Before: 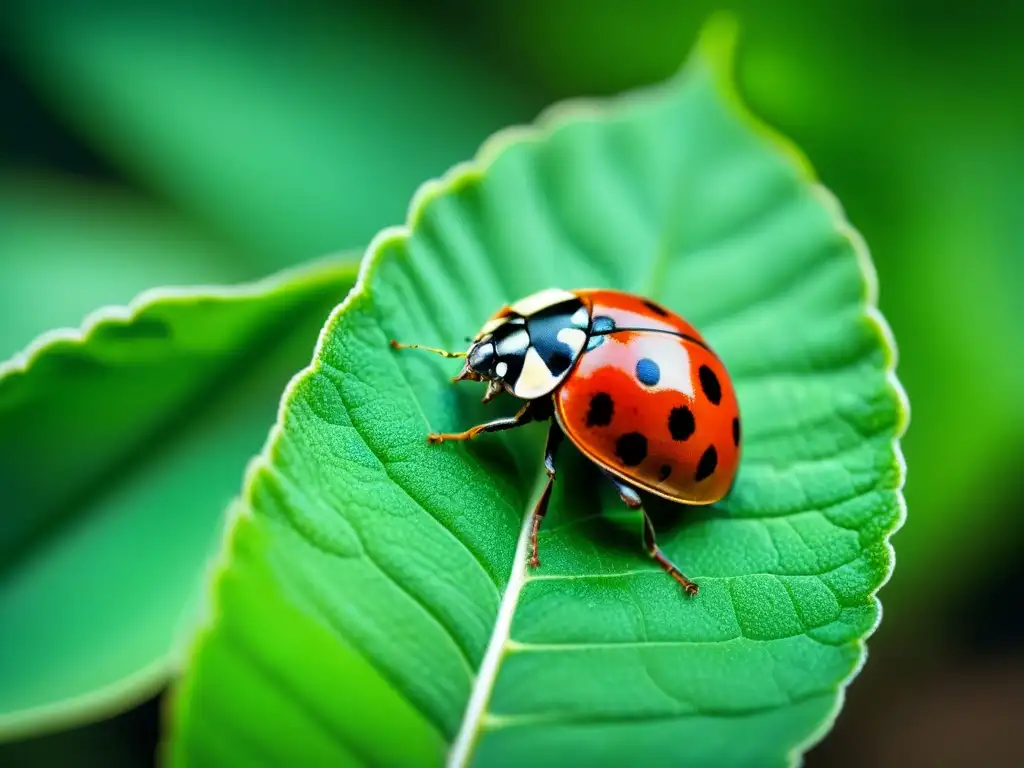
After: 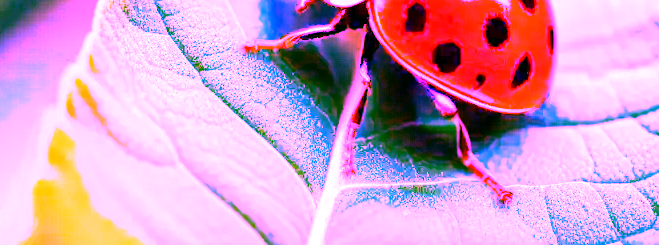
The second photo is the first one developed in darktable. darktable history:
crop: left 18.091%, top 51.13%, right 17.525%, bottom 16.85%
white balance: red 8, blue 8
